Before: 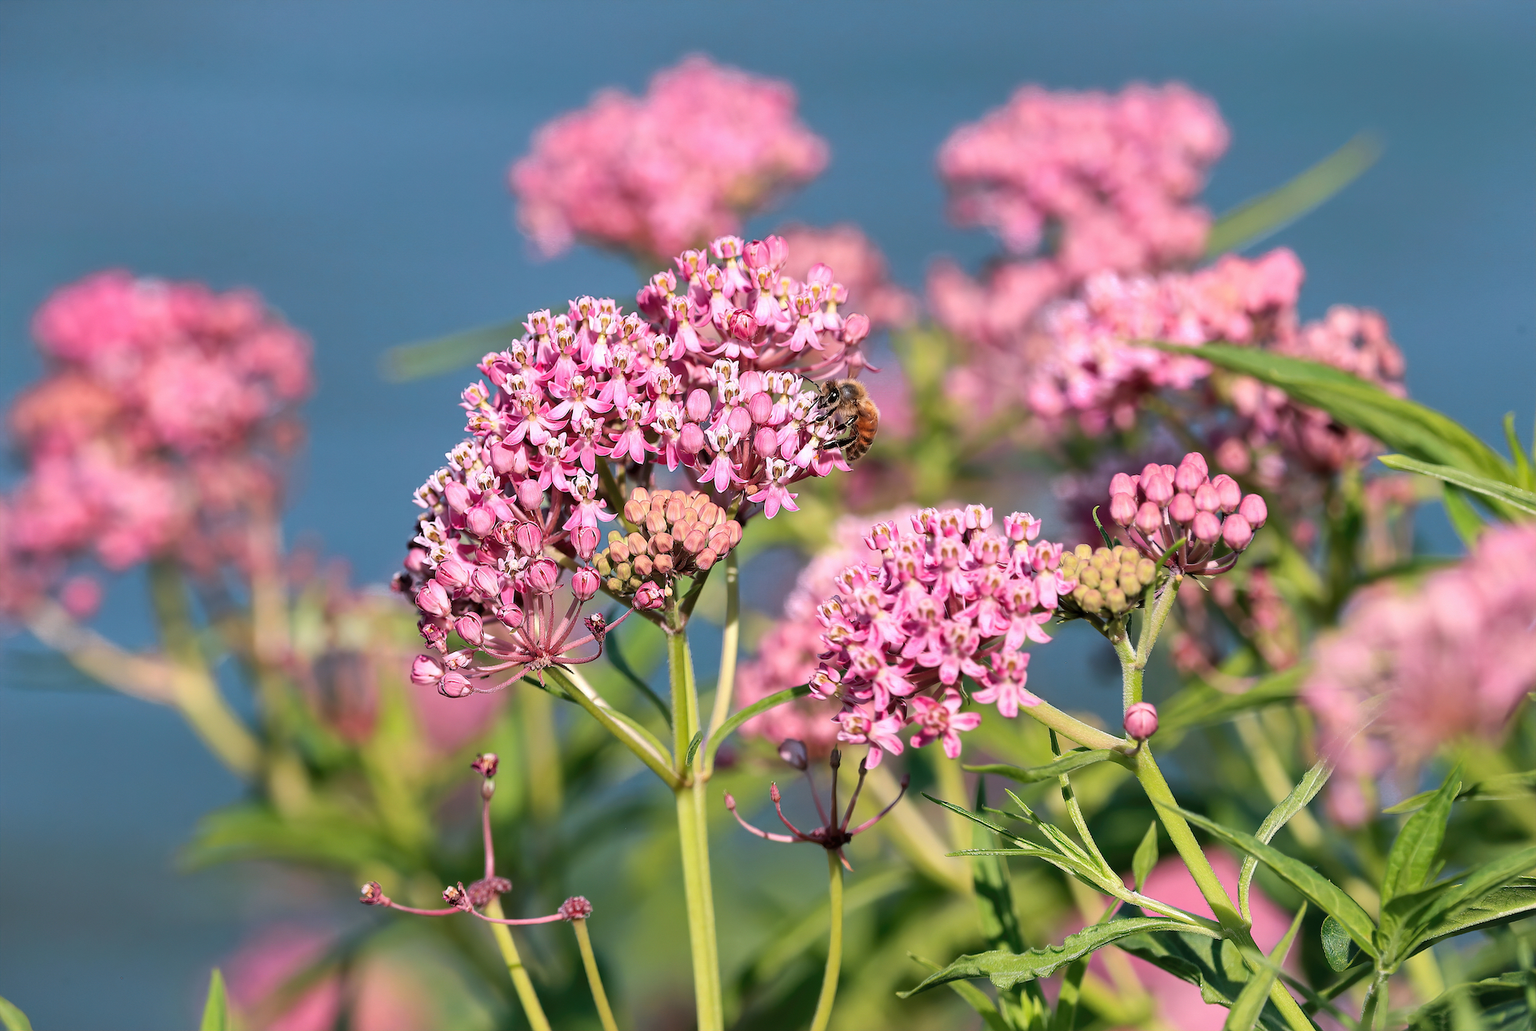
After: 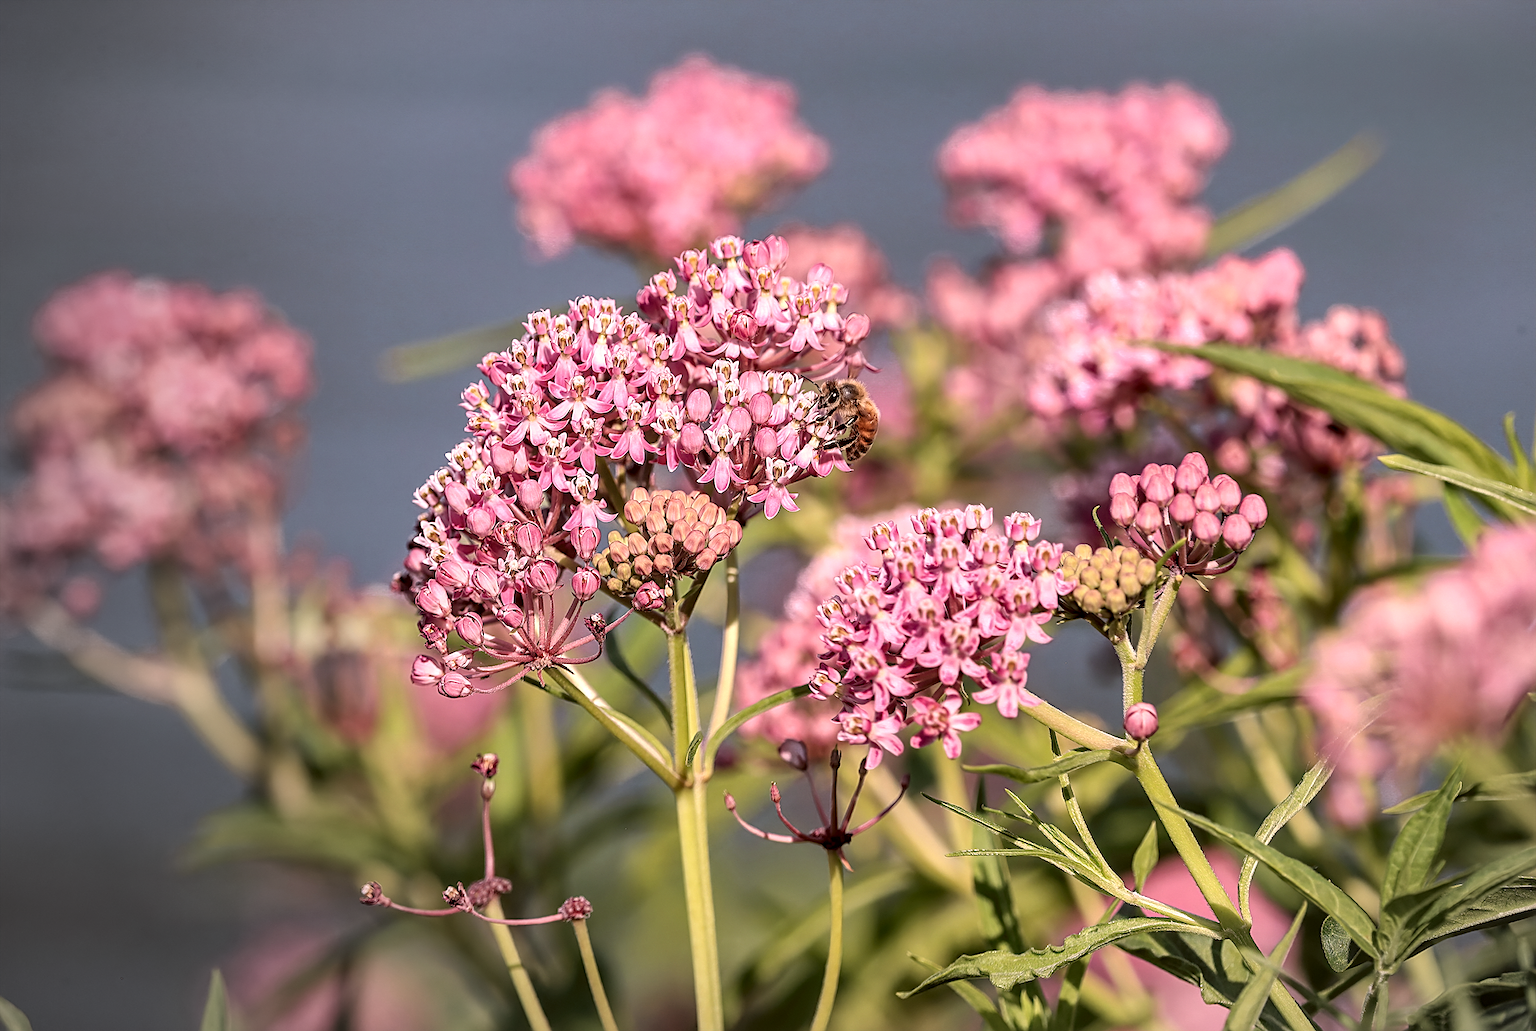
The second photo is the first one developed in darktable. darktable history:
color correction: highlights a* 10.21, highlights b* 9.79, shadows a* 8.61, shadows b* 7.88, saturation 0.8
local contrast: detail 130%
sharpen: on, module defaults
vignetting: fall-off start 73.57%, center (0.22, -0.235)
